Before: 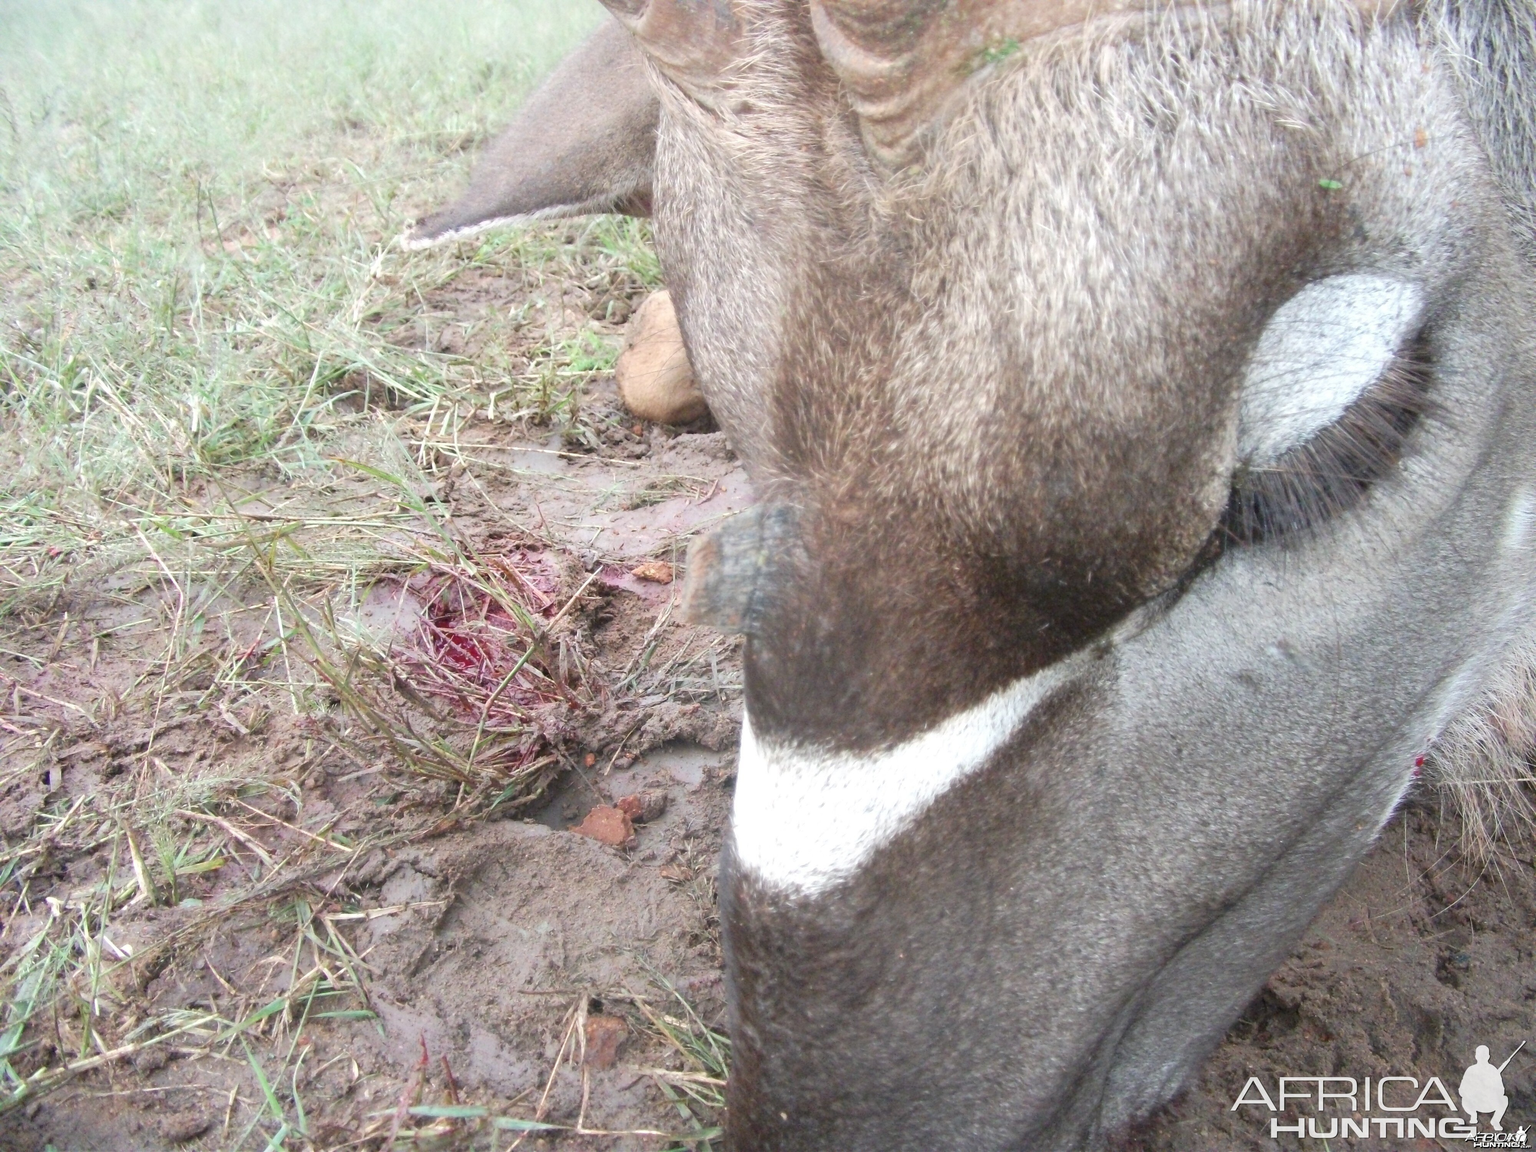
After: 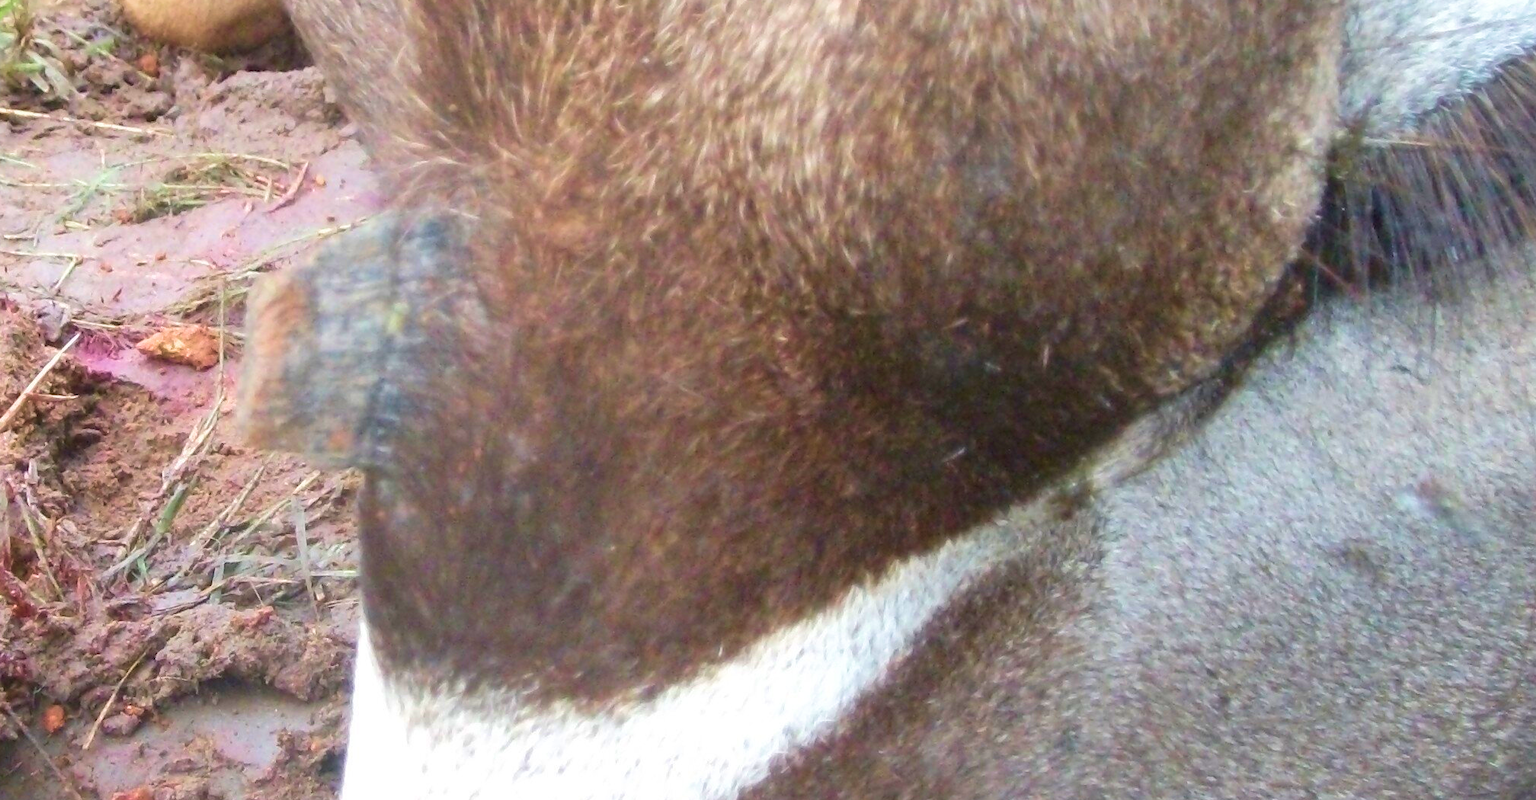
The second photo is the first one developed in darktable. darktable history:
velvia: strength 74.92%
crop: left 36.632%, top 34.548%, right 12.945%, bottom 30.436%
